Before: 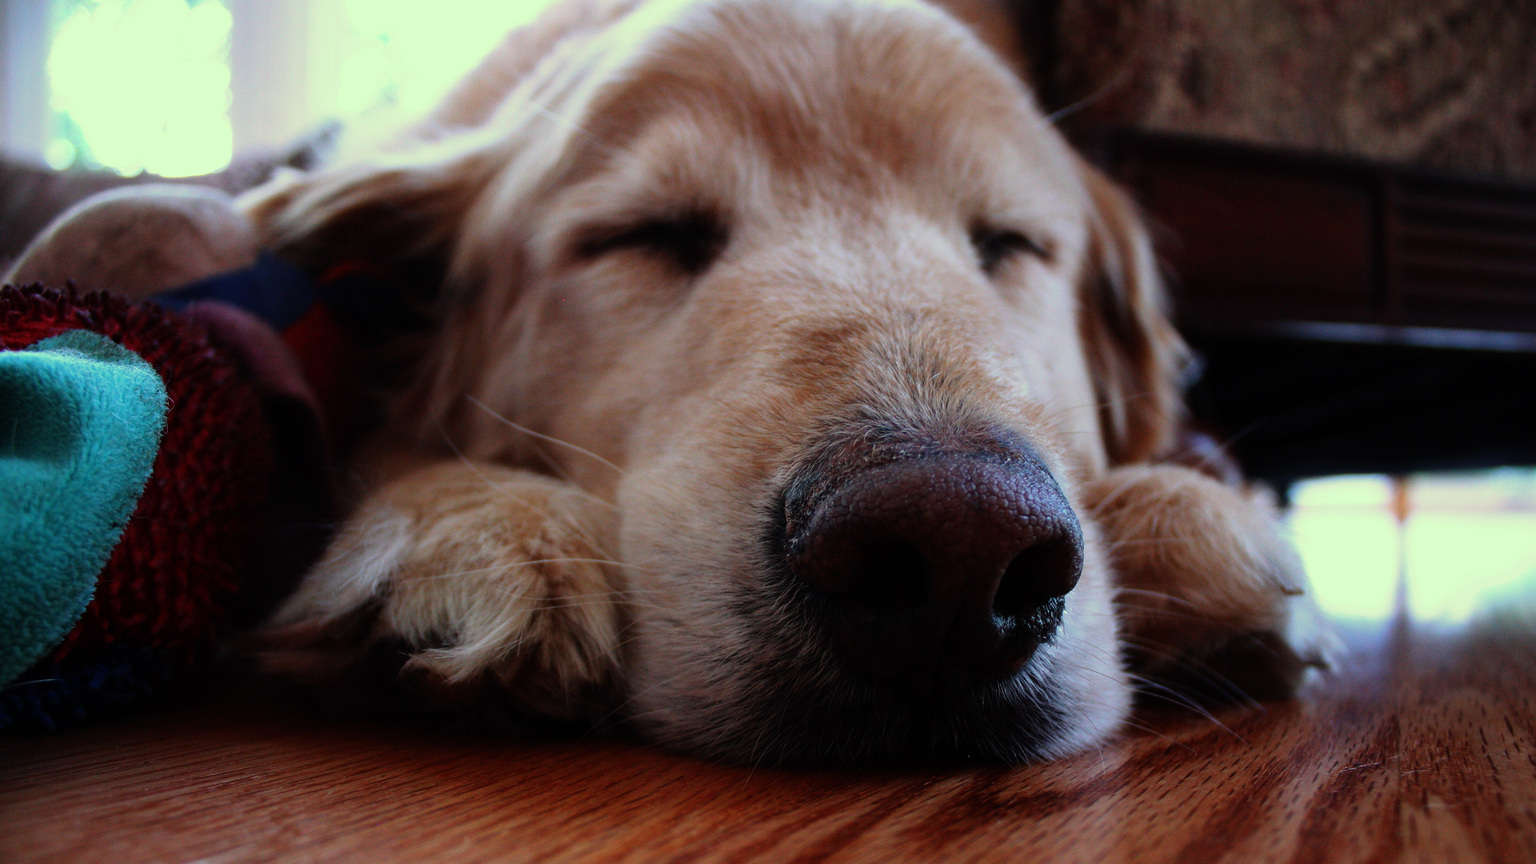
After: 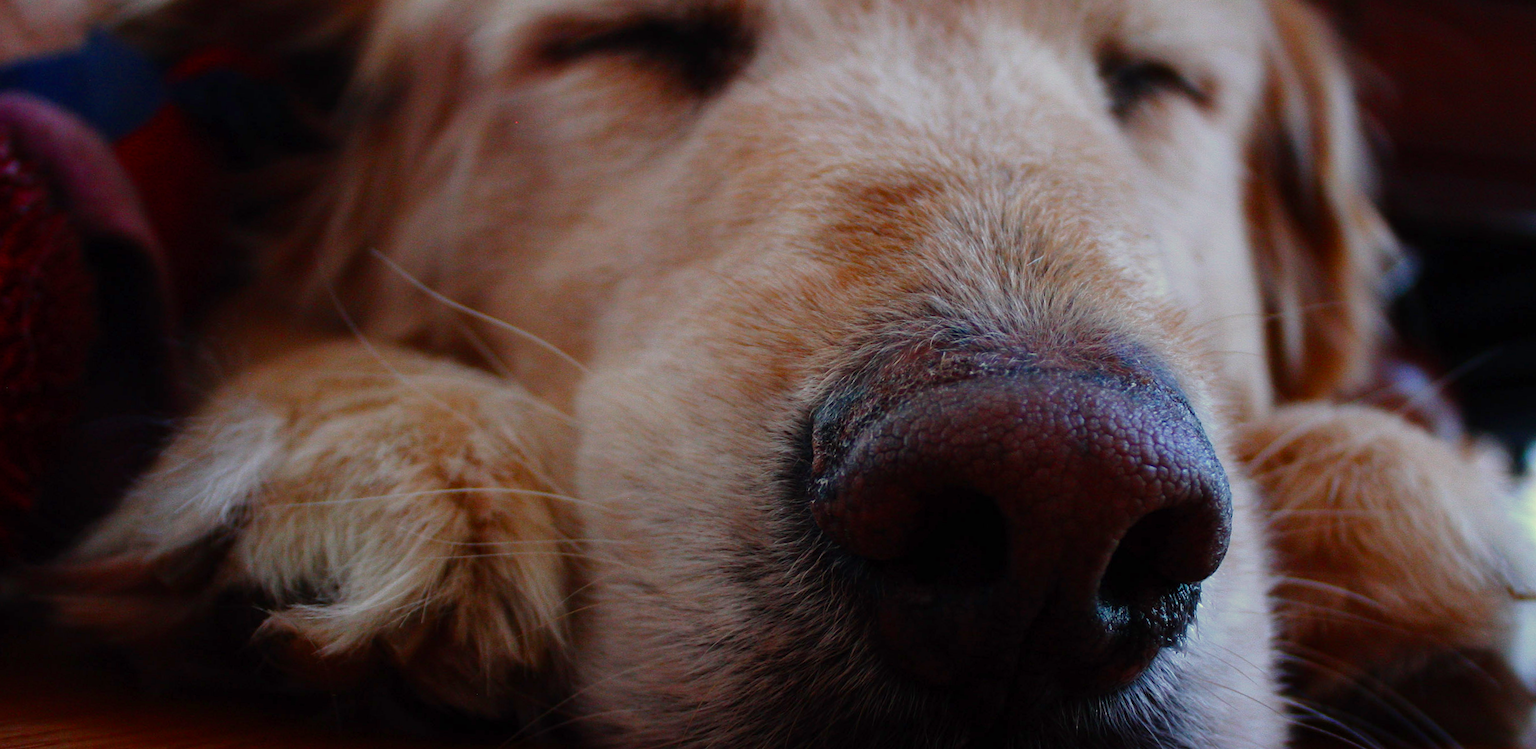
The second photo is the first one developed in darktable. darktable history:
crop and rotate: angle -3.37°, left 9.79%, top 20.73%, right 12.42%, bottom 11.82%
color balance rgb: shadows lift › chroma 1%, shadows lift › hue 113°, highlights gain › chroma 0.2%, highlights gain › hue 333°, perceptual saturation grading › global saturation 20%, perceptual saturation grading › highlights -50%, perceptual saturation grading › shadows 25%, contrast -10%
